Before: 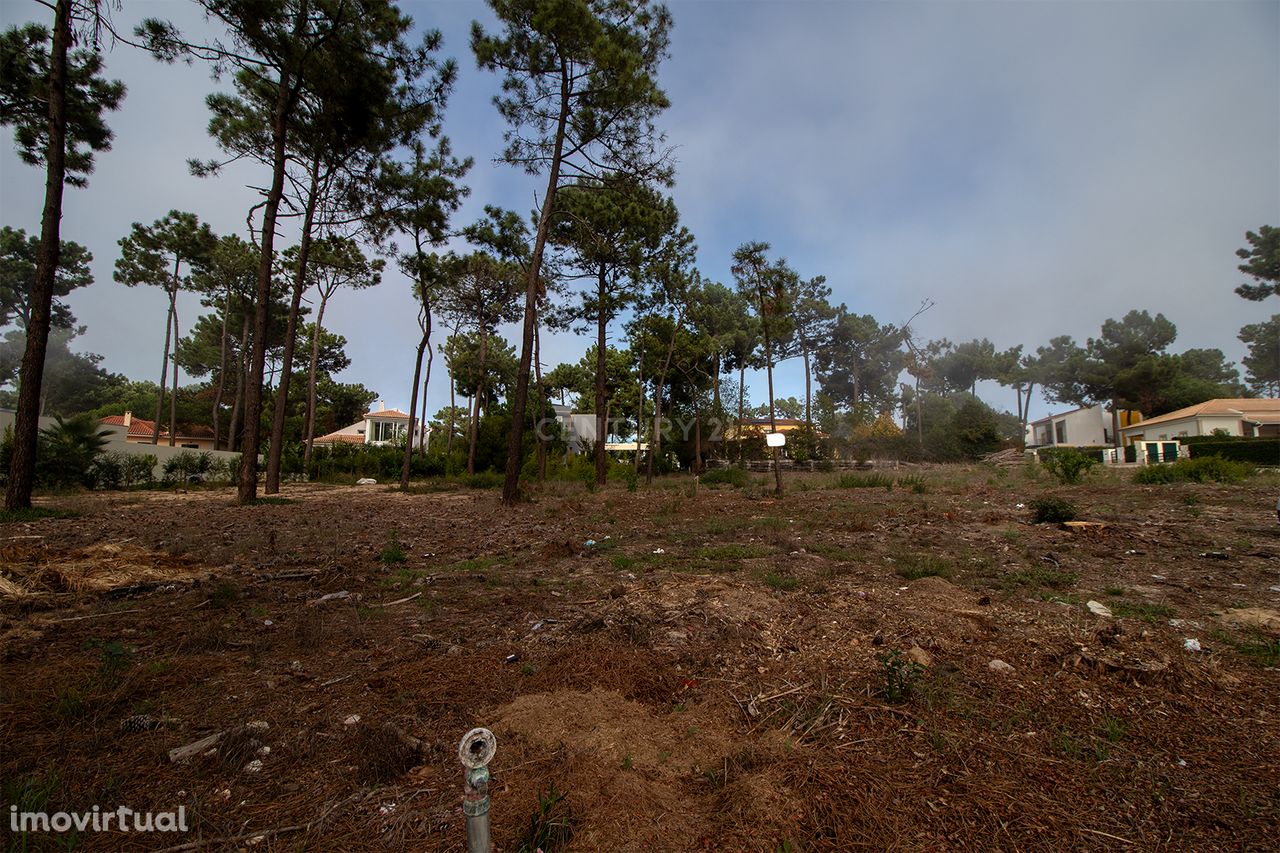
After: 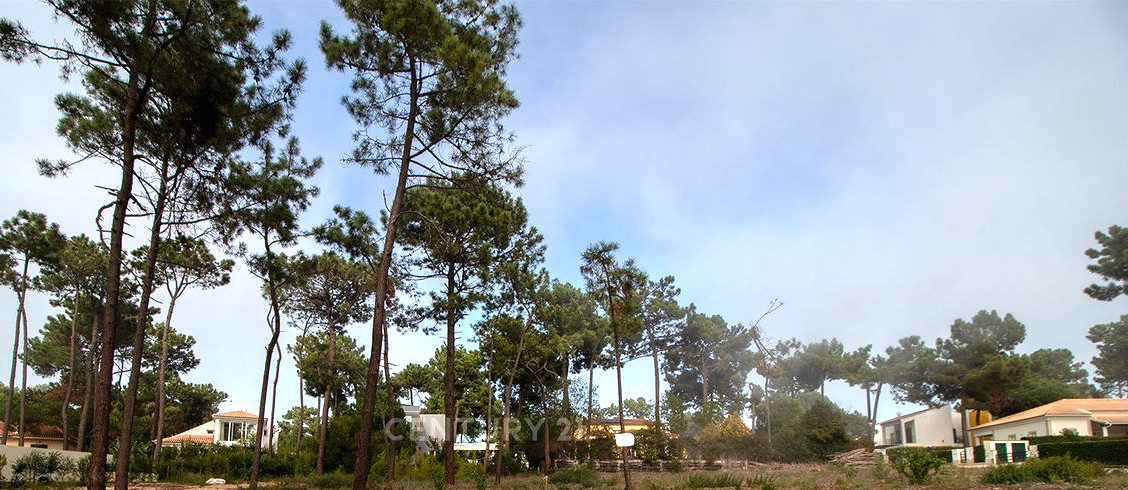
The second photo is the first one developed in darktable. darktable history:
exposure: black level correction 0, exposure 1.001 EV, compensate exposure bias true, compensate highlight preservation false
crop and rotate: left 11.807%, bottom 42.481%
